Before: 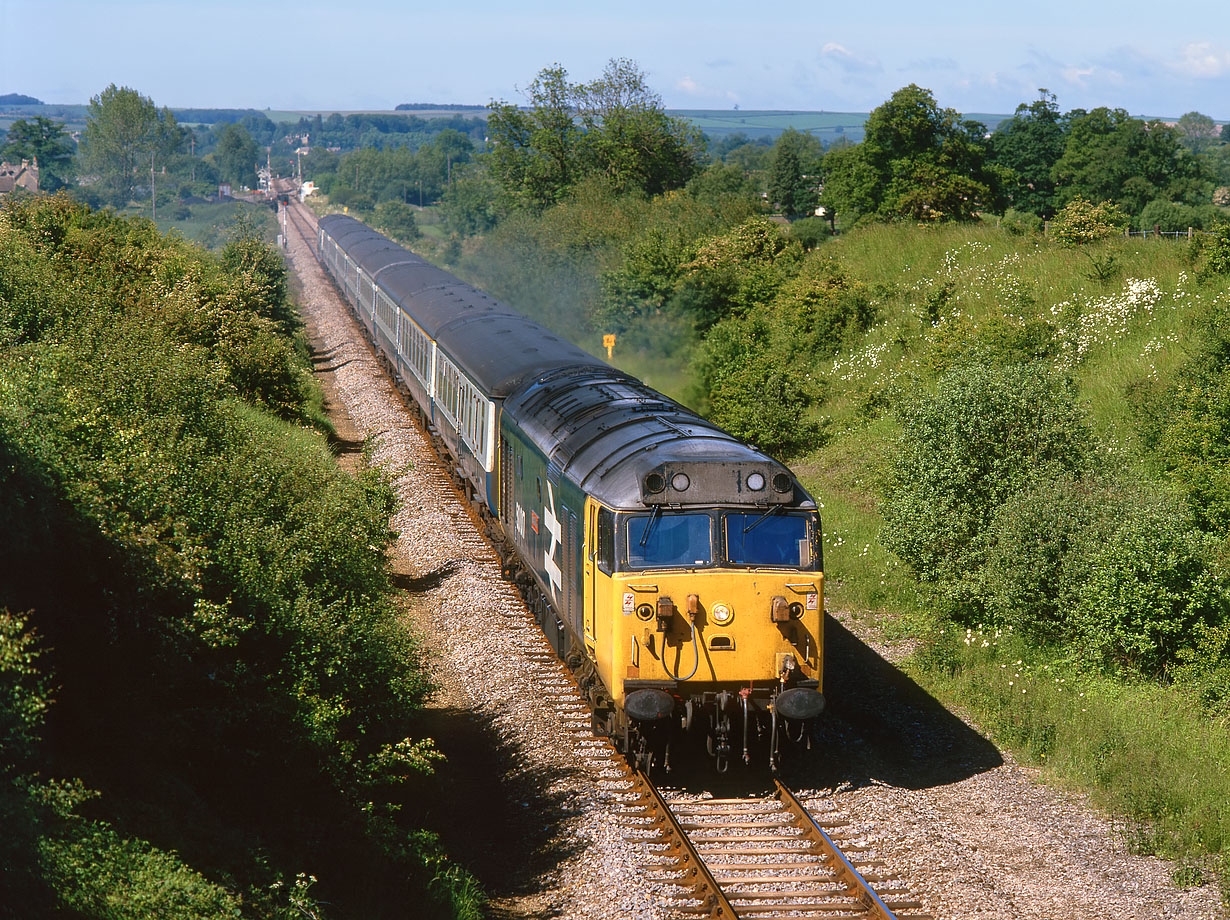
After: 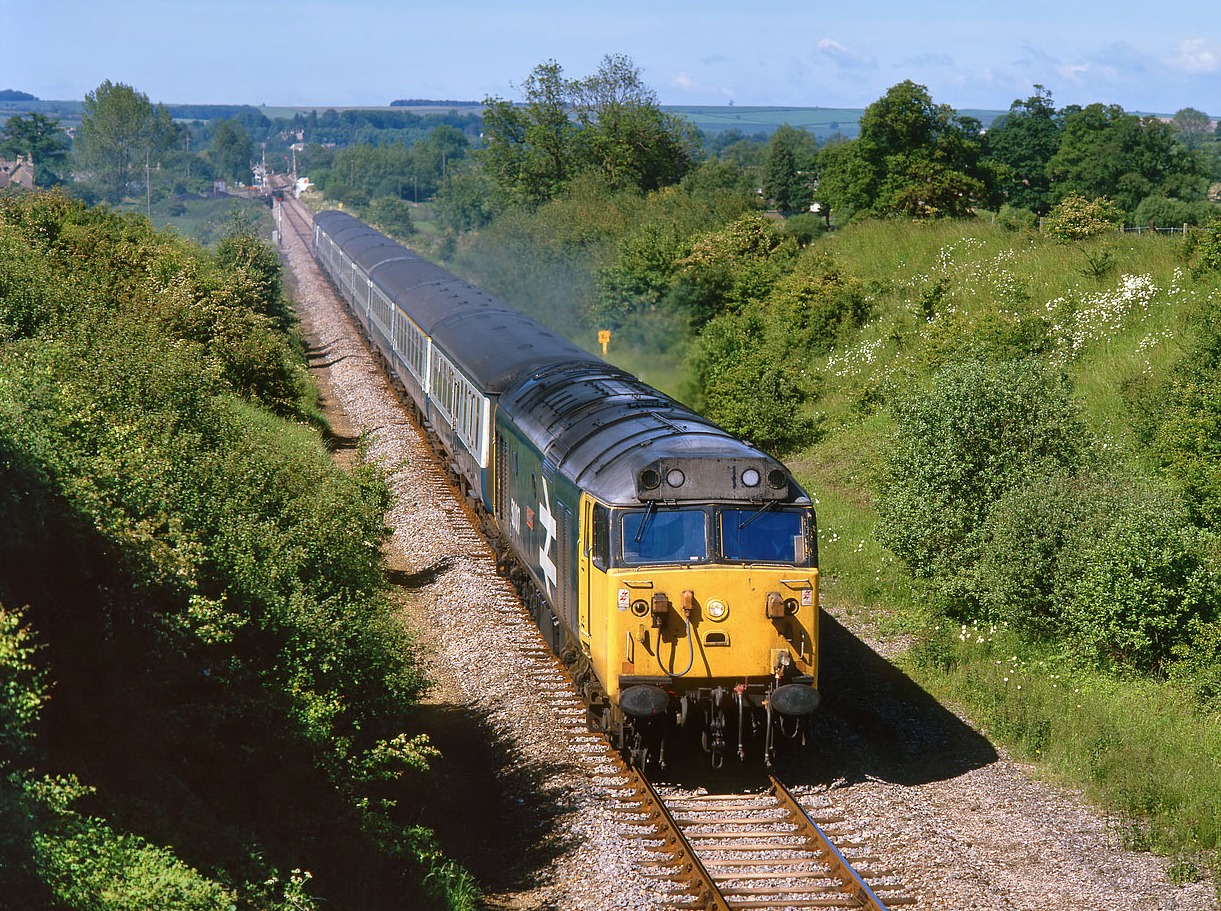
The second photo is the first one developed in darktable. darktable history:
exposure: black level correction 0.001, exposure 0.014 EV, compensate highlight preservation false
white balance: red 0.974, blue 1.044
crop: left 0.434%, top 0.485%, right 0.244%, bottom 0.386%
shadows and highlights: low approximation 0.01, soften with gaussian
